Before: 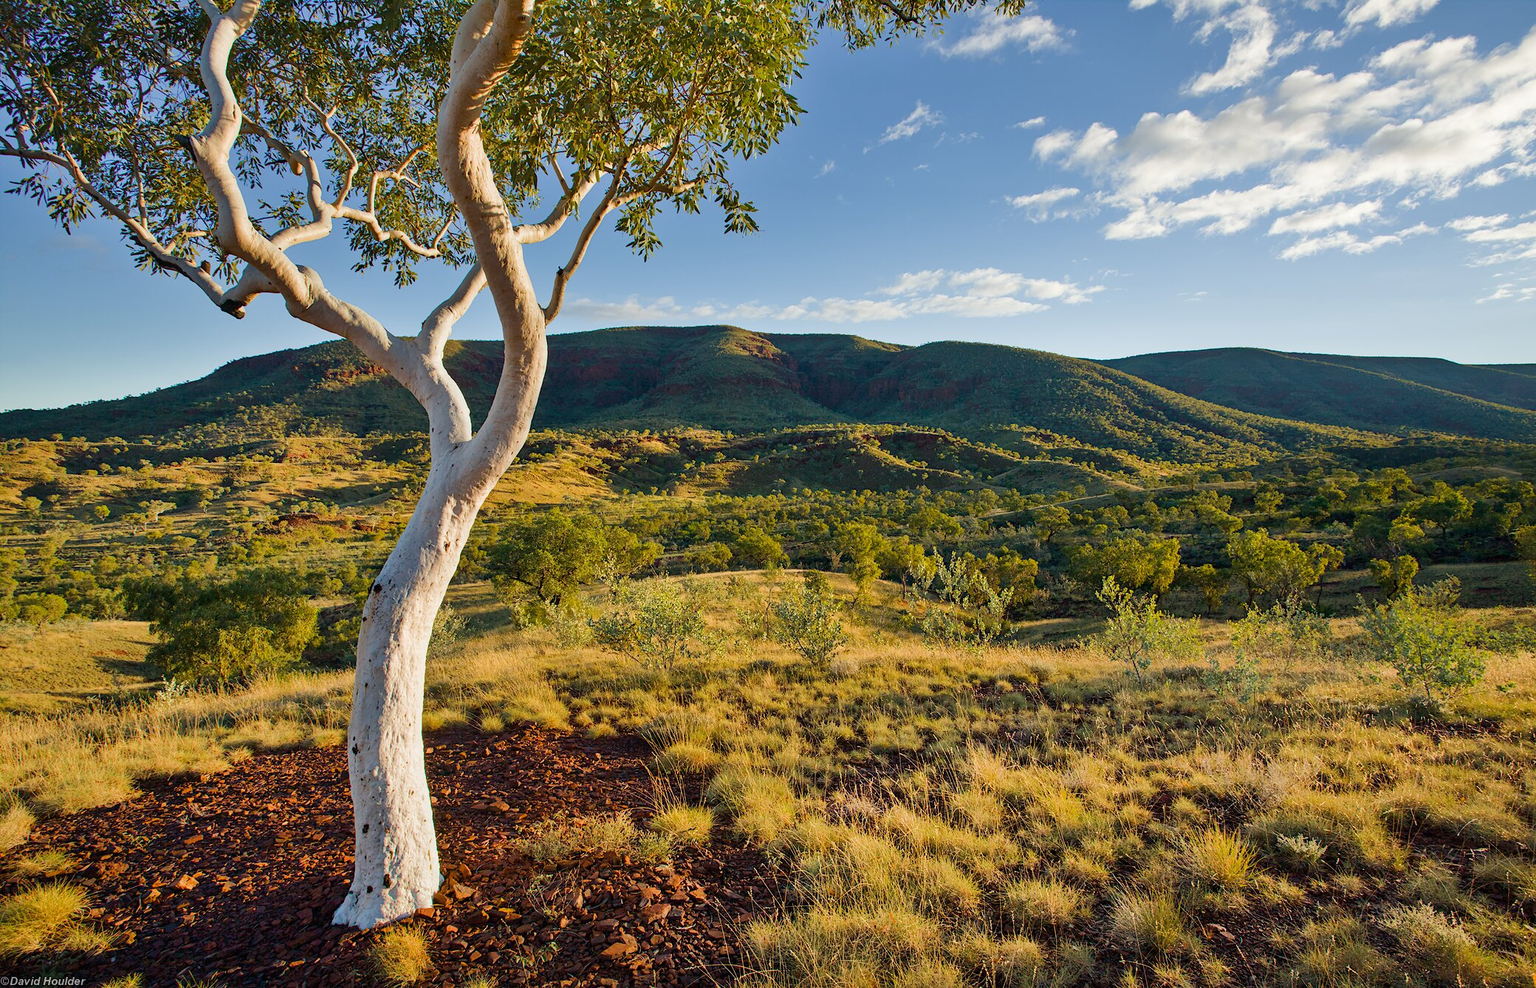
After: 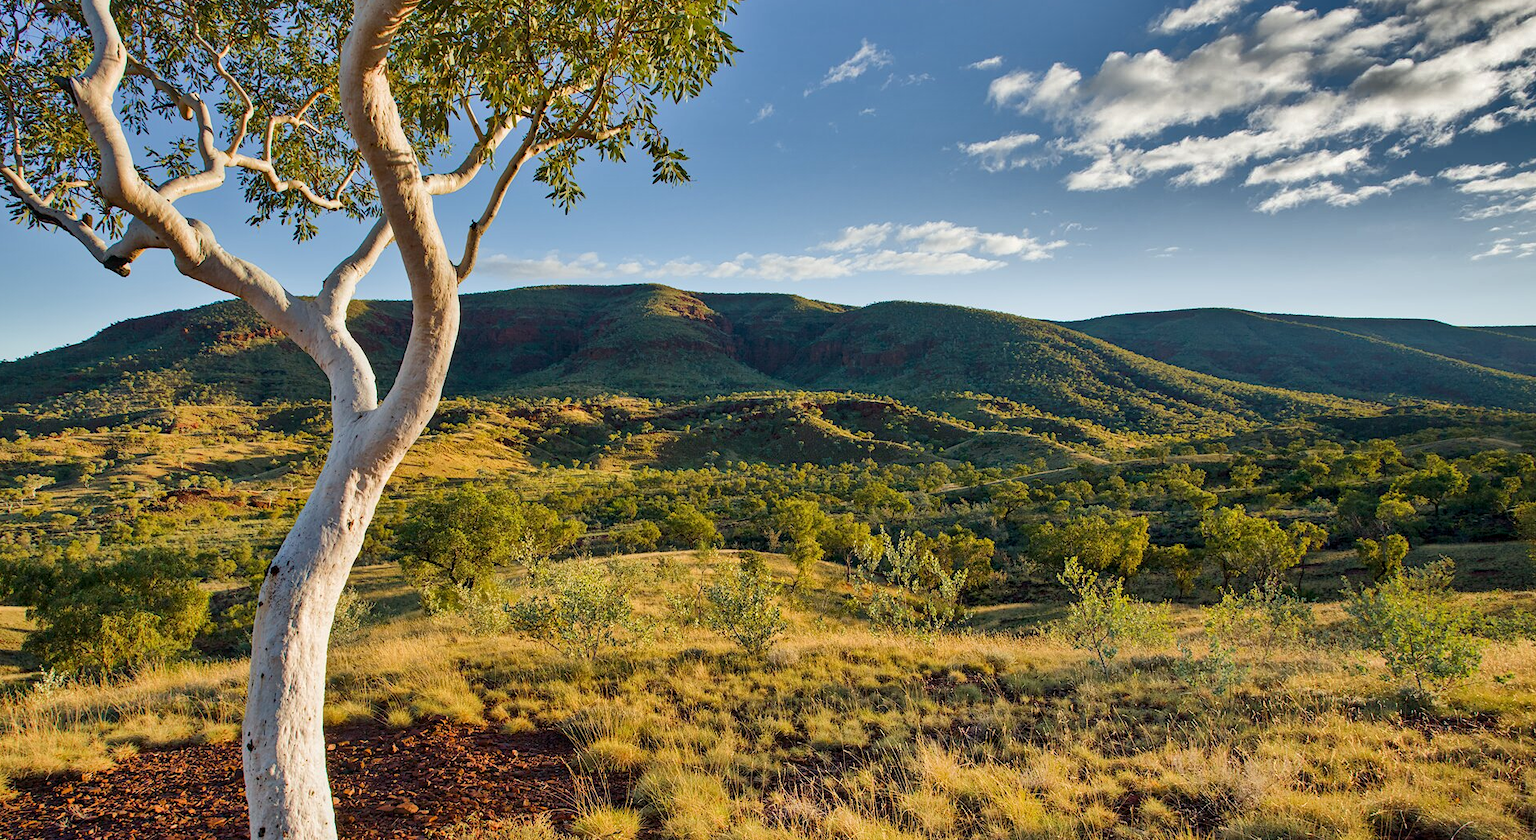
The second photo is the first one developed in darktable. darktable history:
crop: left 8.179%, top 6.602%, bottom 15.304%
shadows and highlights: shadows 24.62, highlights -79.8, soften with gaussian
local contrast: highlights 100%, shadows 98%, detail 120%, midtone range 0.2
